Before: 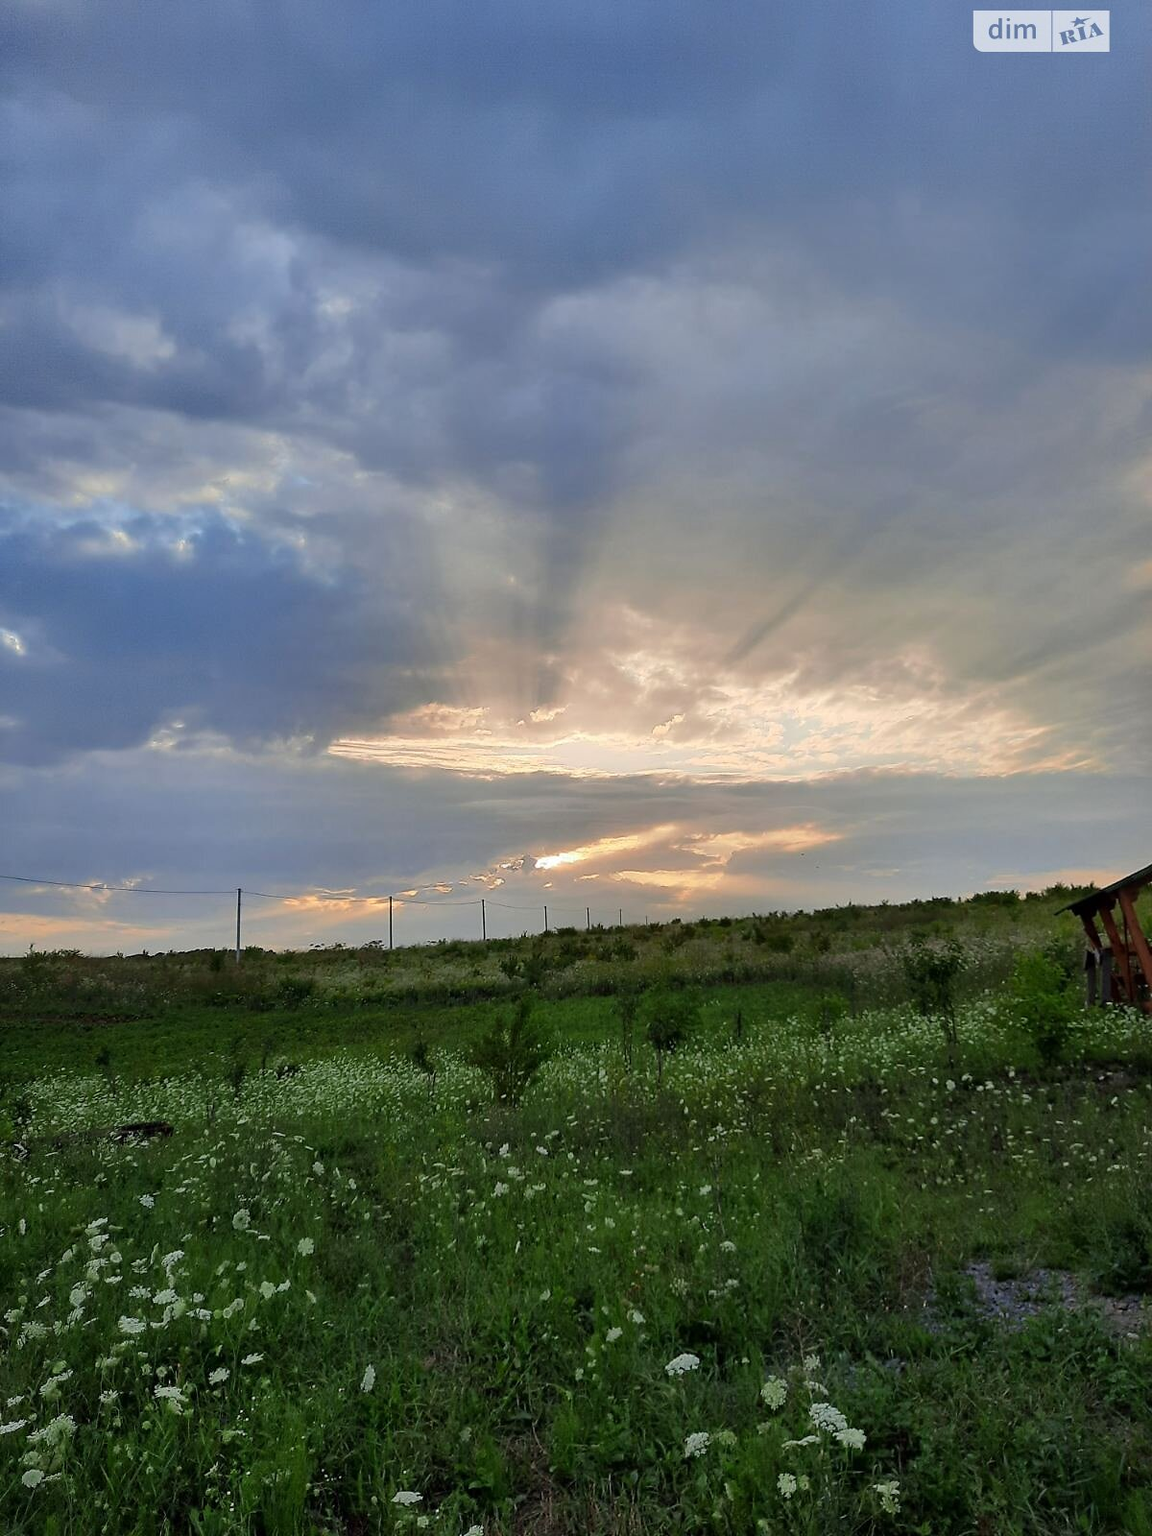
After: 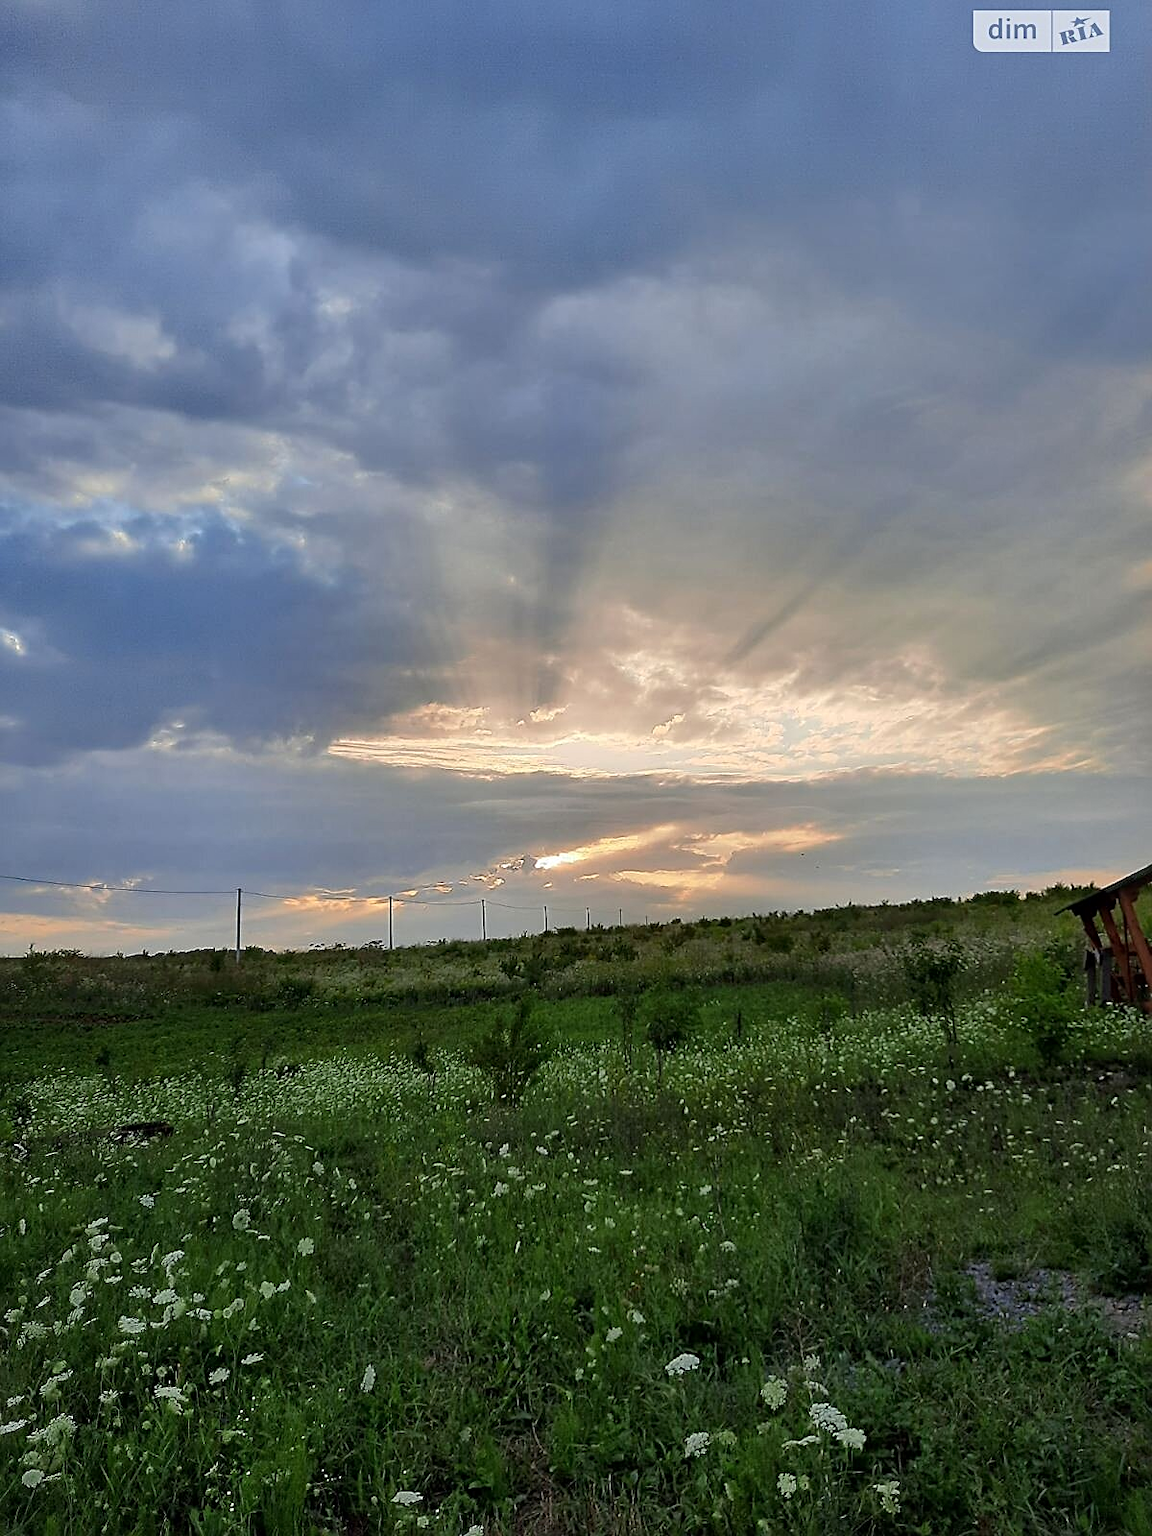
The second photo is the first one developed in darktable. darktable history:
local contrast: mode bilateral grid, contrast 10, coarseness 25, detail 115%, midtone range 0.2
sharpen: on, module defaults
